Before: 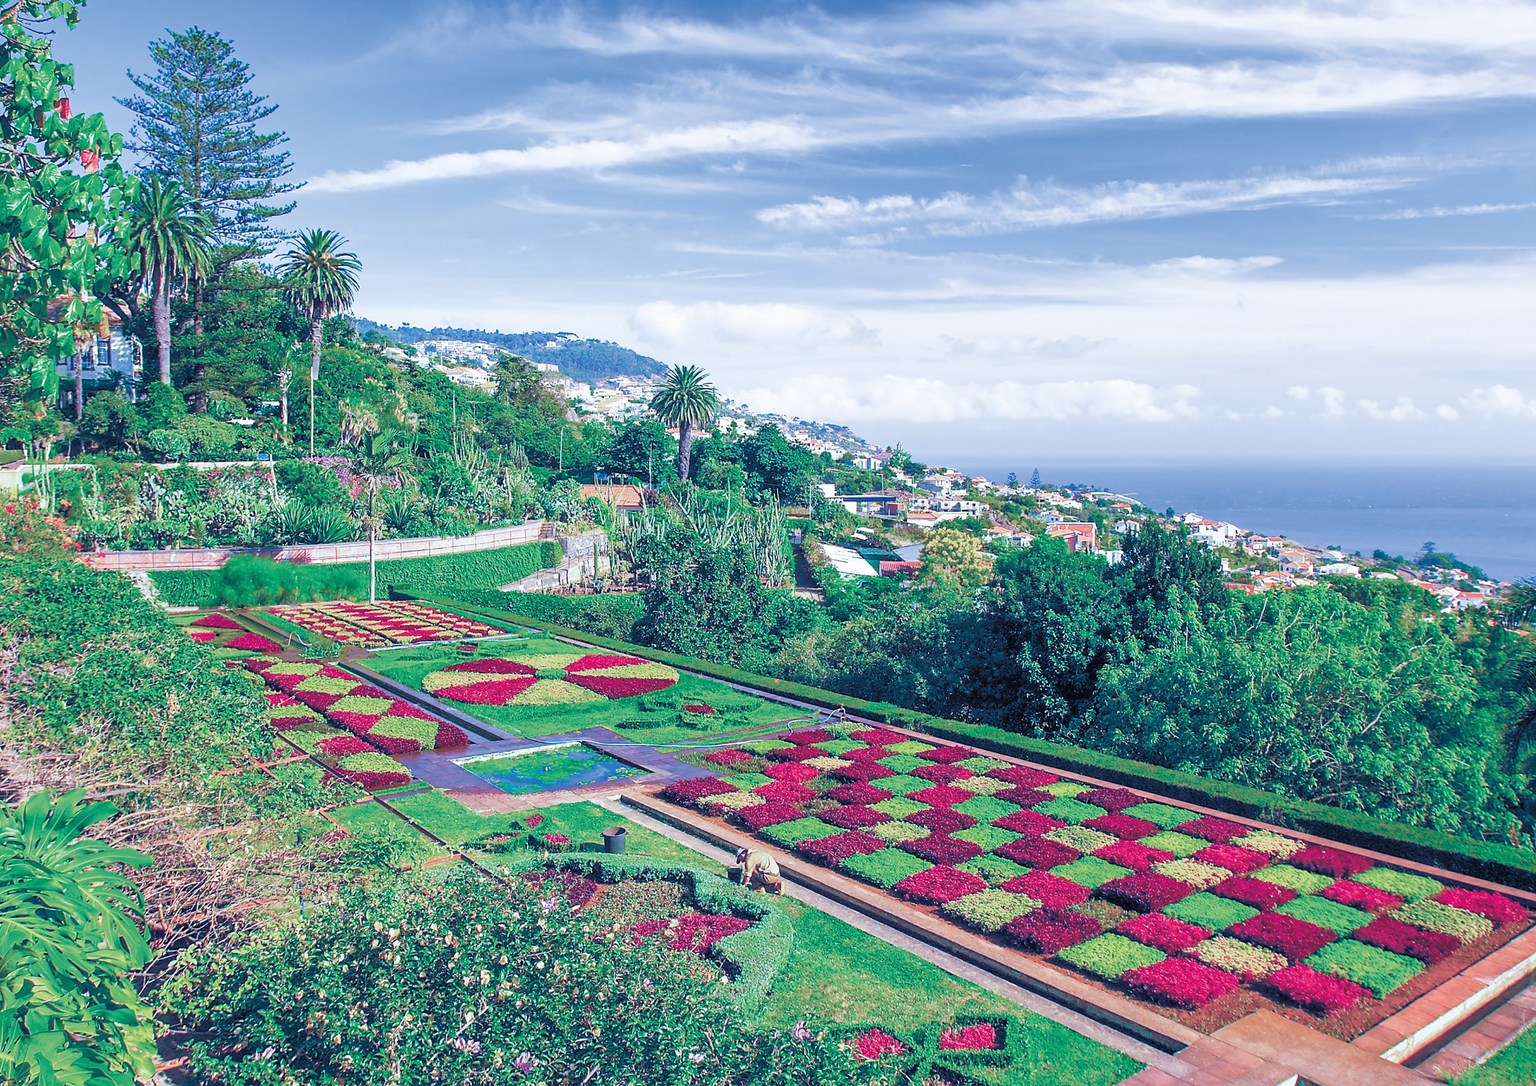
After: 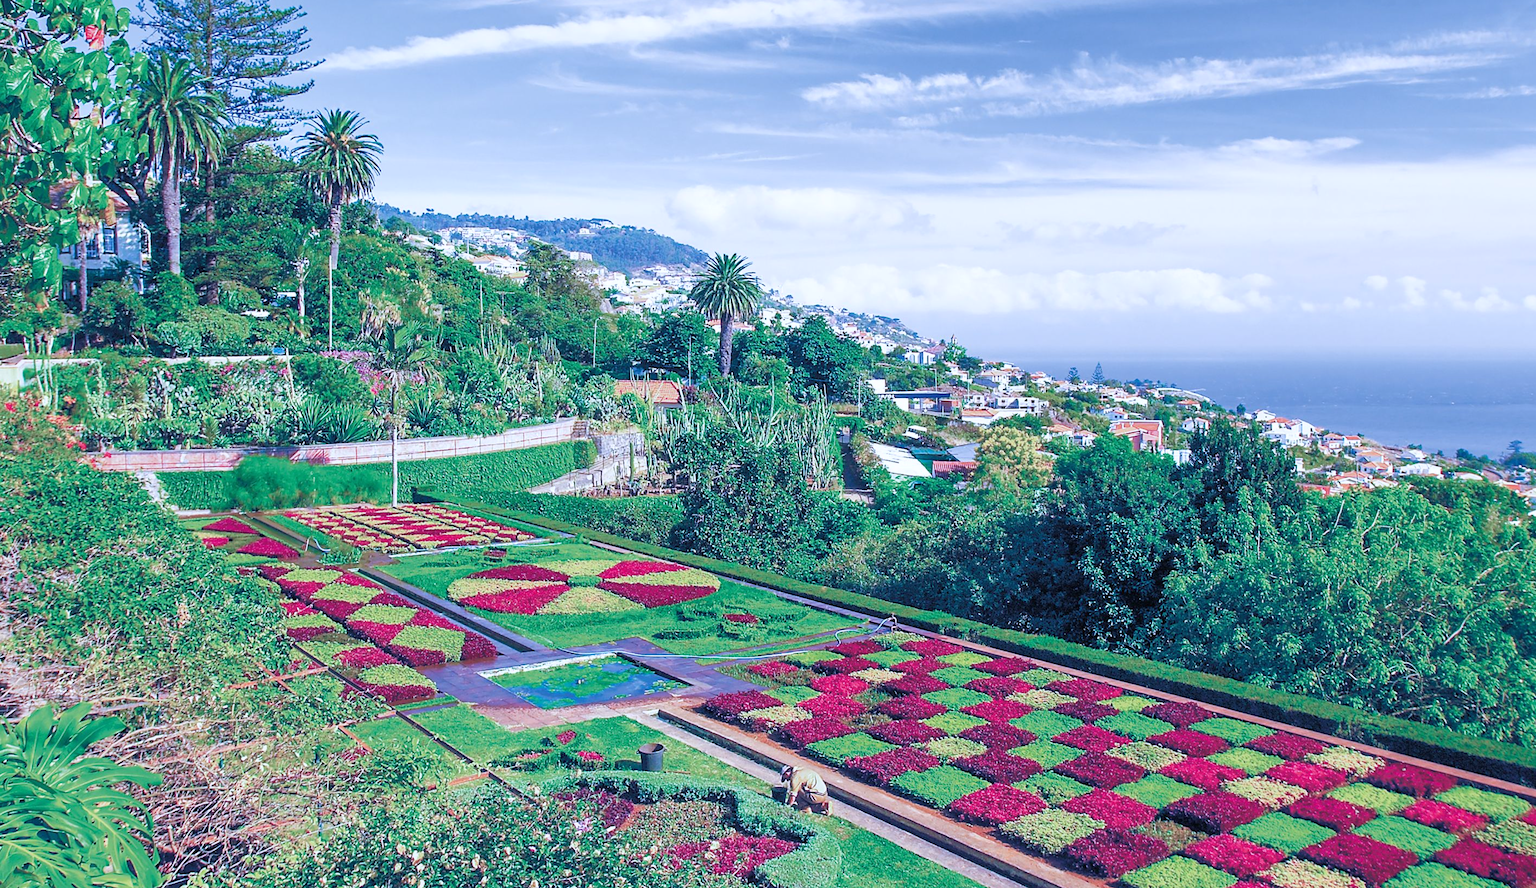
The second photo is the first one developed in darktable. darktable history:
crop and rotate: angle 0.03°, top 11.643%, right 5.651%, bottom 11.189%
white balance: red 0.984, blue 1.059
